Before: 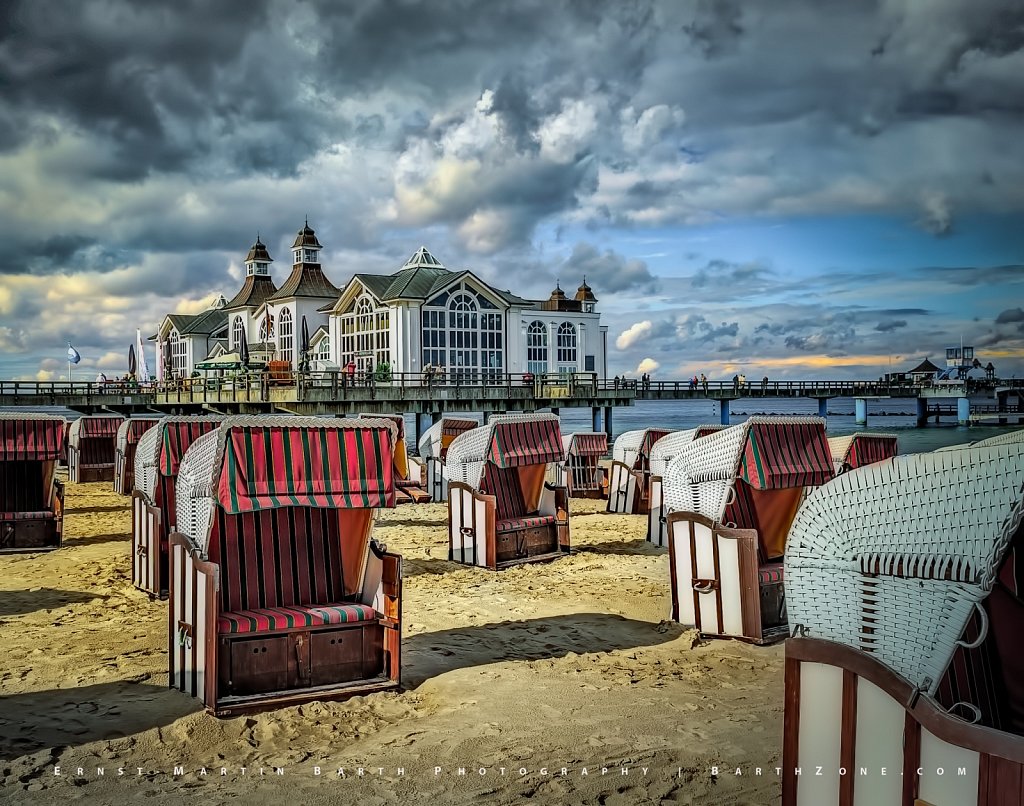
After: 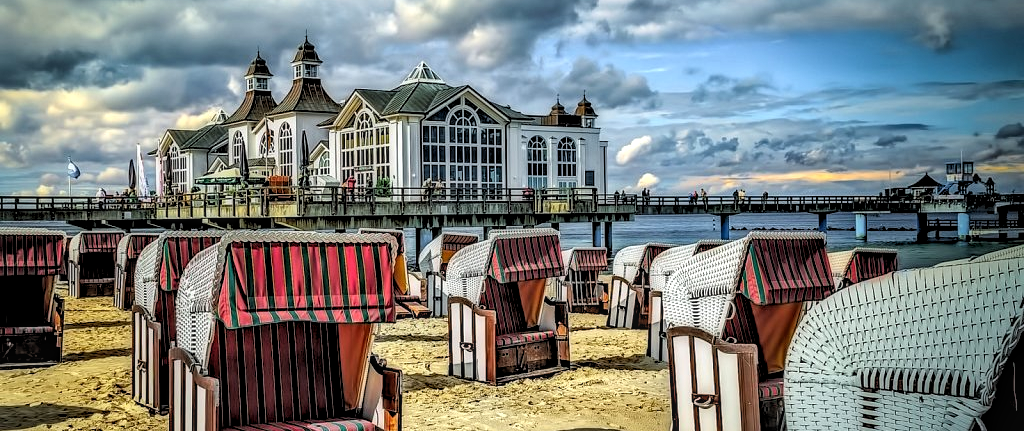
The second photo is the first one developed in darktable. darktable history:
local contrast: detail 130%
rgb levels: levels [[0.01, 0.419, 0.839], [0, 0.5, 1], [0, 0.5, 1]]
crop and rotate: top 23.043%, bottom 23.437%
